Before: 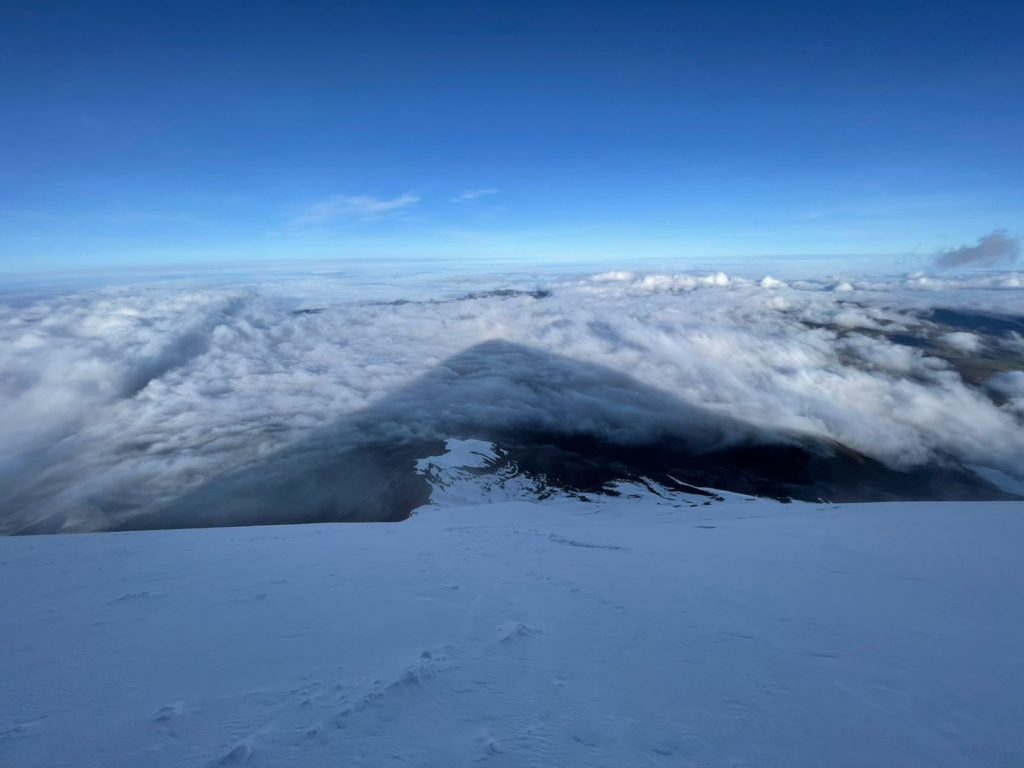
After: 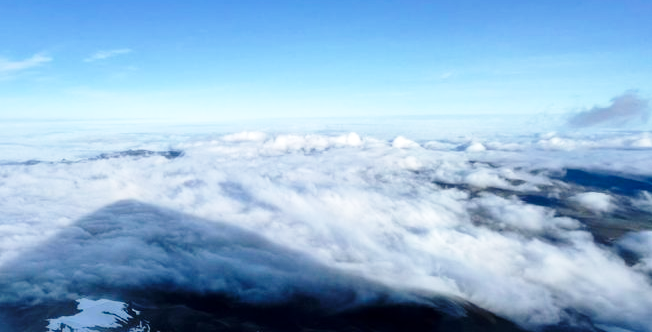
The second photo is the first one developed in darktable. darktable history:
crop: left 36.005%, top 18.293%, right 0.31%, bottom 38.444%
local contrast: mode bilateral grid, contrast 20, coarseness 50, detail 120%, midtone range 0.2
base curve: curves: ch0 [(0, 0) (0.028, 0.03) (0.121, 0.232) (0.46, 0.748) (0.859, 0.968) (1, 1)], preserve colors none
